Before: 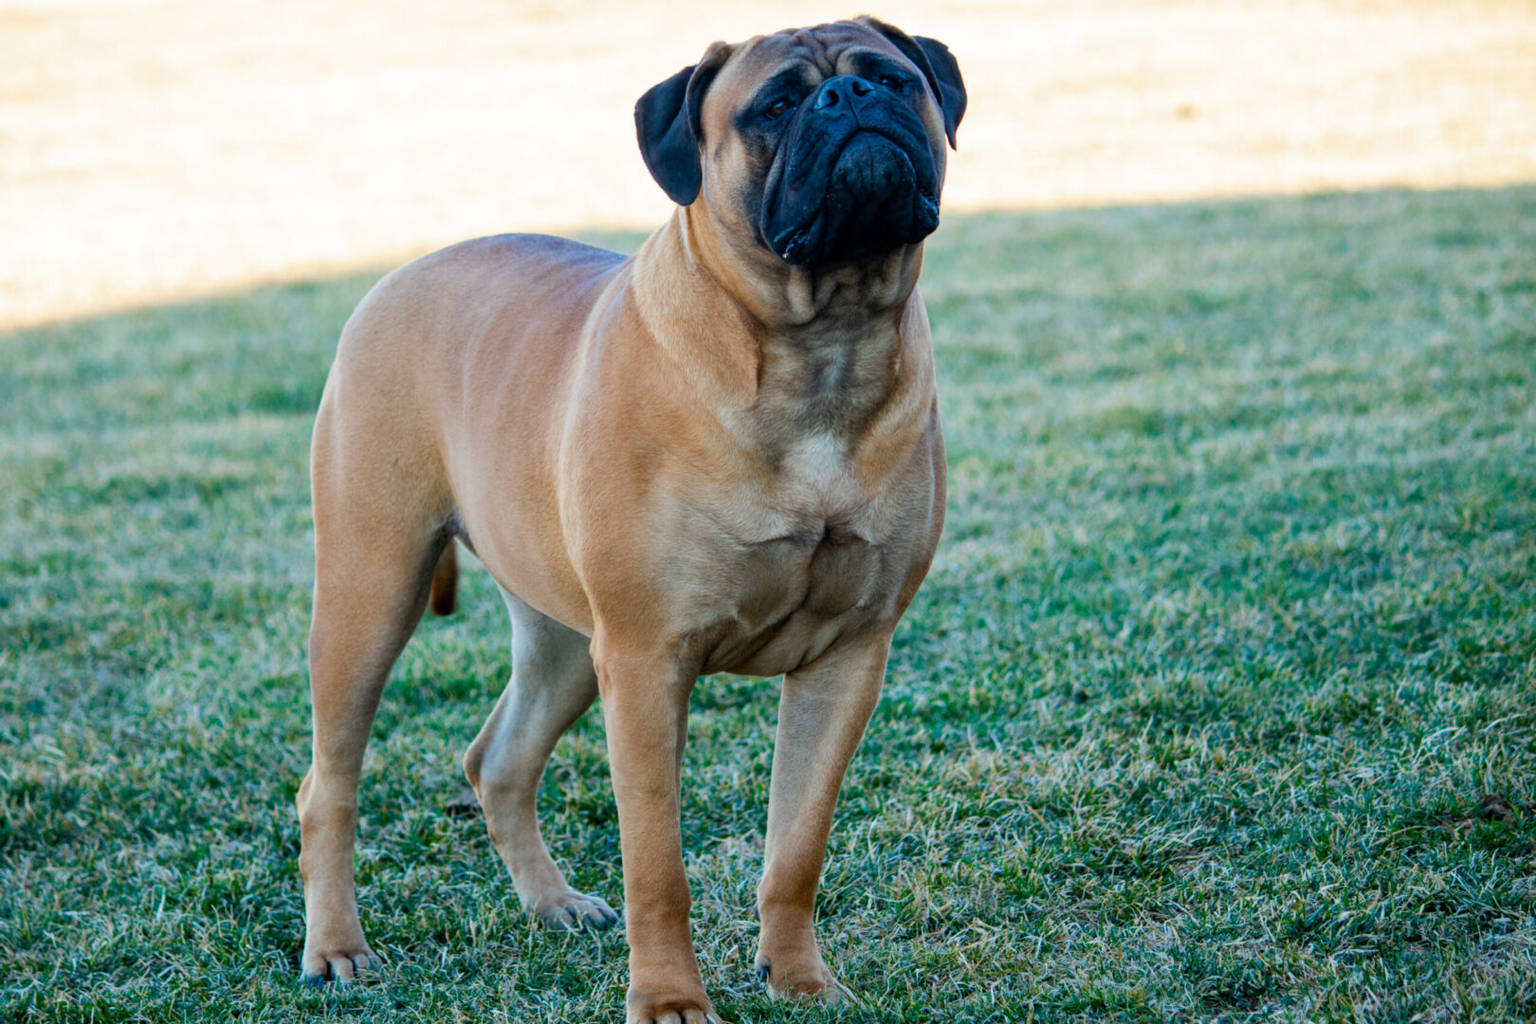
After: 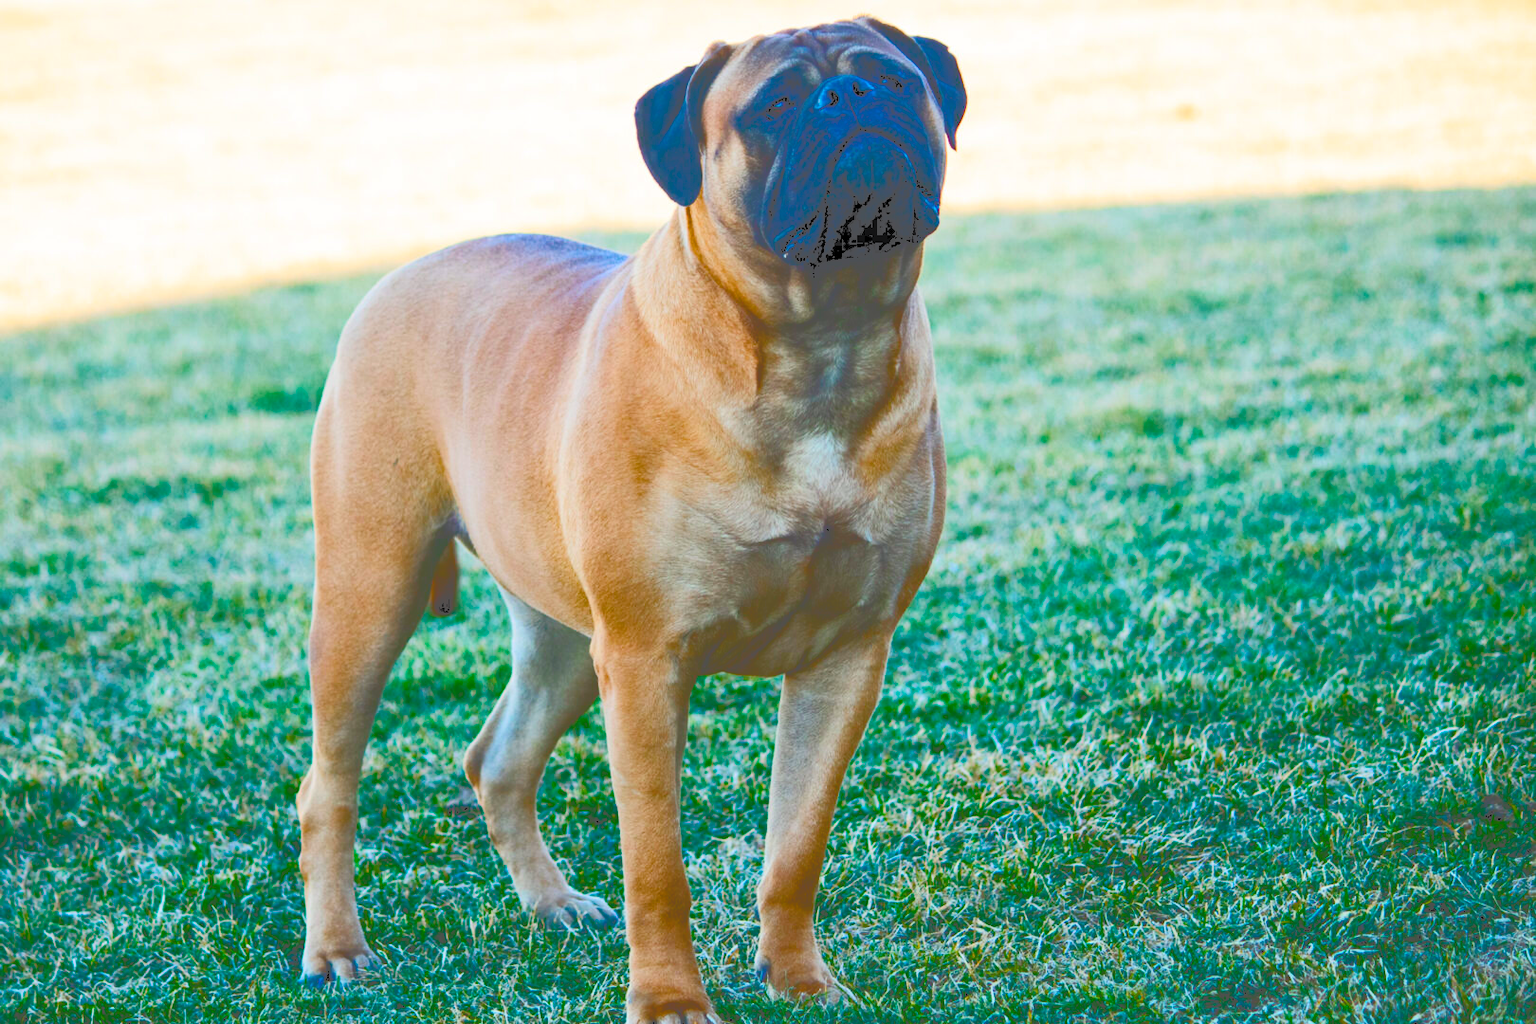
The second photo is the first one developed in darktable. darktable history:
tone curve: curves: ch0 [(0, 0) (0.003, 0.334) (0.011, 0.338) (0.025, 0.338) (0.044, 0.338) (0.069, 0.339) (0.1, 0.342) (0.136, 0.343) (0.177, 0.349) (0.224, 0.36) (0.277, 0.385) (0.335, 0.42) (0.399, 0.465) (0.468, 0.535) (0.543, 0.632) (0.623, 0.73) (0.709, 0.814) (0.801, 0.879) (0.898, 0.935) (1, 1)], color space Lab, independent channels, preserve colors none
color balance rgb: perceptual saturation grading › global saturation 40.242%, perceptual saturation grading › highlights -25.64%, perceptual saturation grading › mid-tones 34.27%, perceptual saturation grading › shadows 36.129%, global vibrance 20%
